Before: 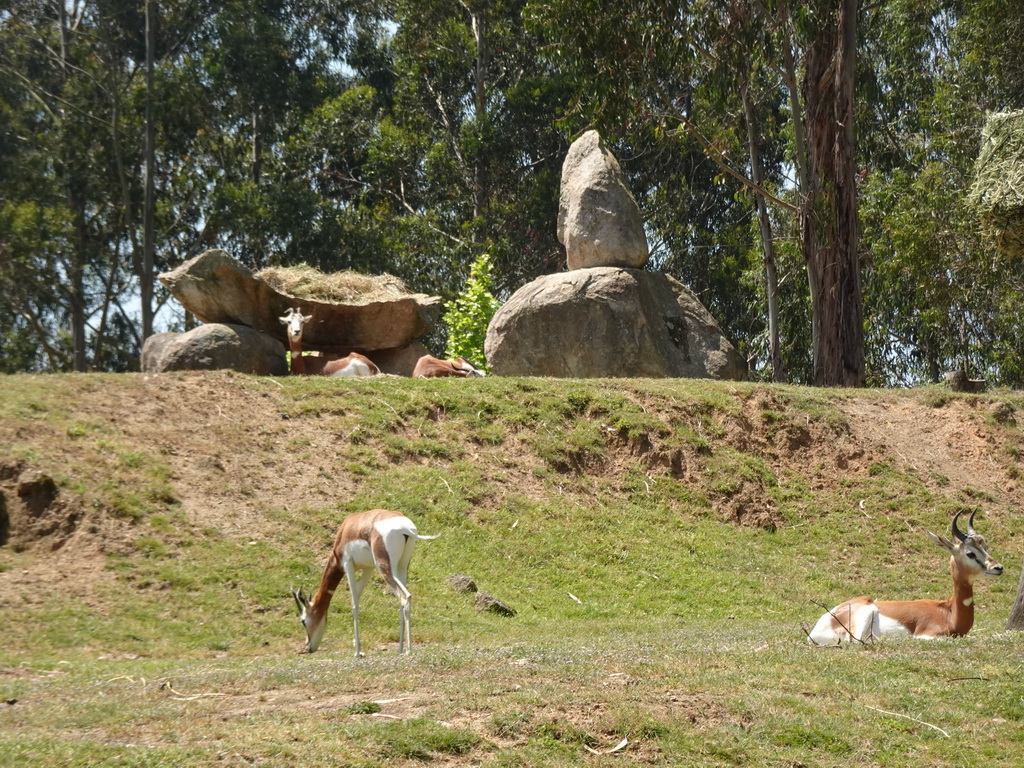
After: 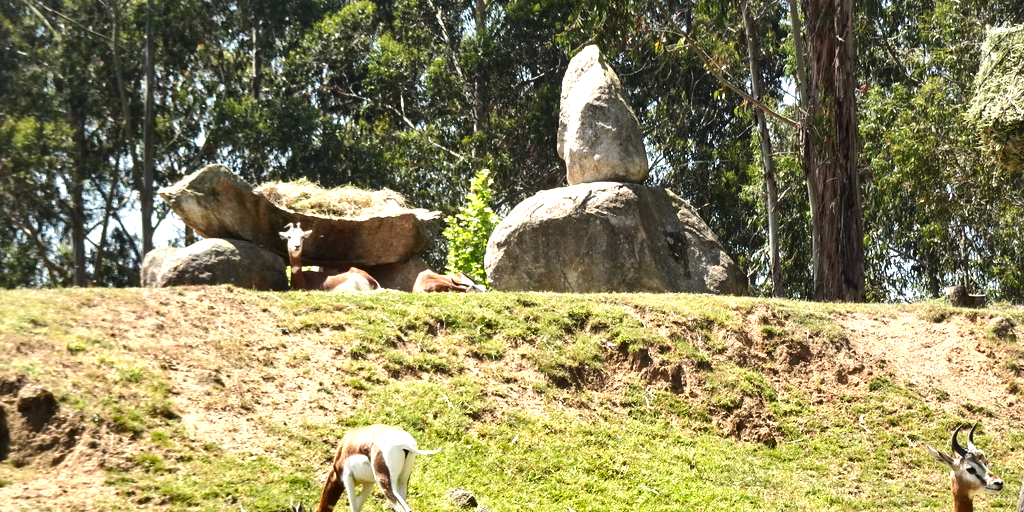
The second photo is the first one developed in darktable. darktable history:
shadows and highlights: shadows color adjustment 97.66%, soften with gaussian
color balance: contrast fulcrum 17.78%
crop: top 11.166%, bottom 22.168%
exposure: exposure 0.564 EV, compensate highlight preservation false
tone equalizer: -8 EV -0.75 EV, -7 EV -0.7 EV, -6 EV -0.6 EV, -5 EV -0.4 EV, -3 EV 0.4 EV, -2 EV 0.6 EV, -1 EV 0.7 EV, +0 EV 0.75 EV, edges refinement/feathering 500, mask exposure compensation -1.57 EV, preserve details no
